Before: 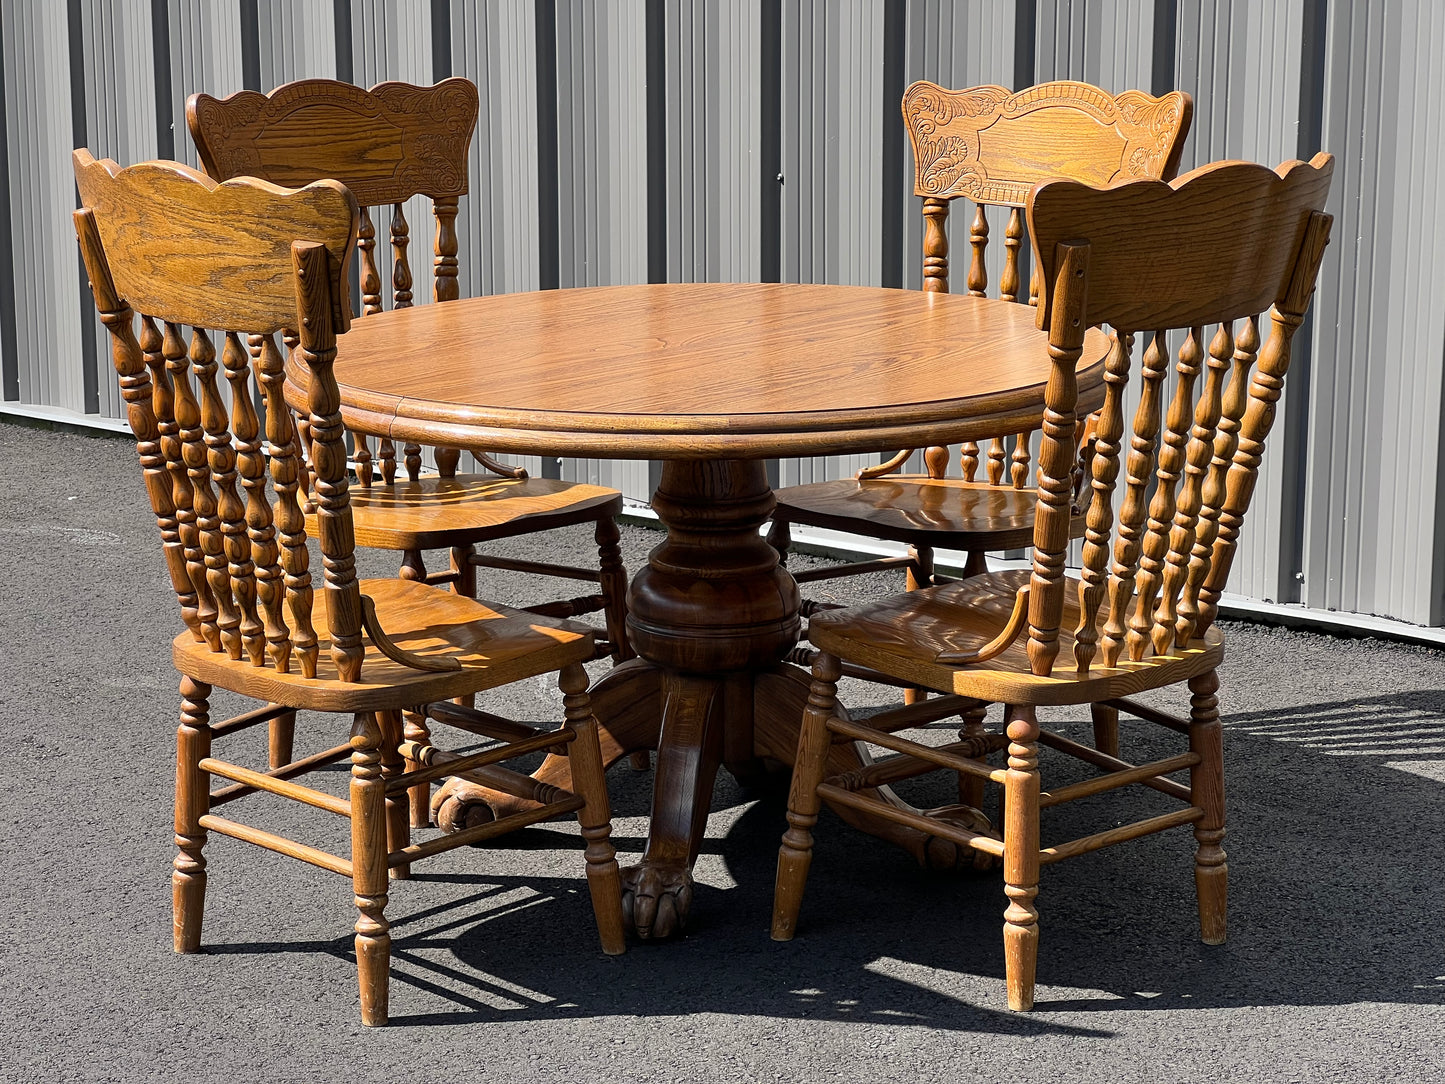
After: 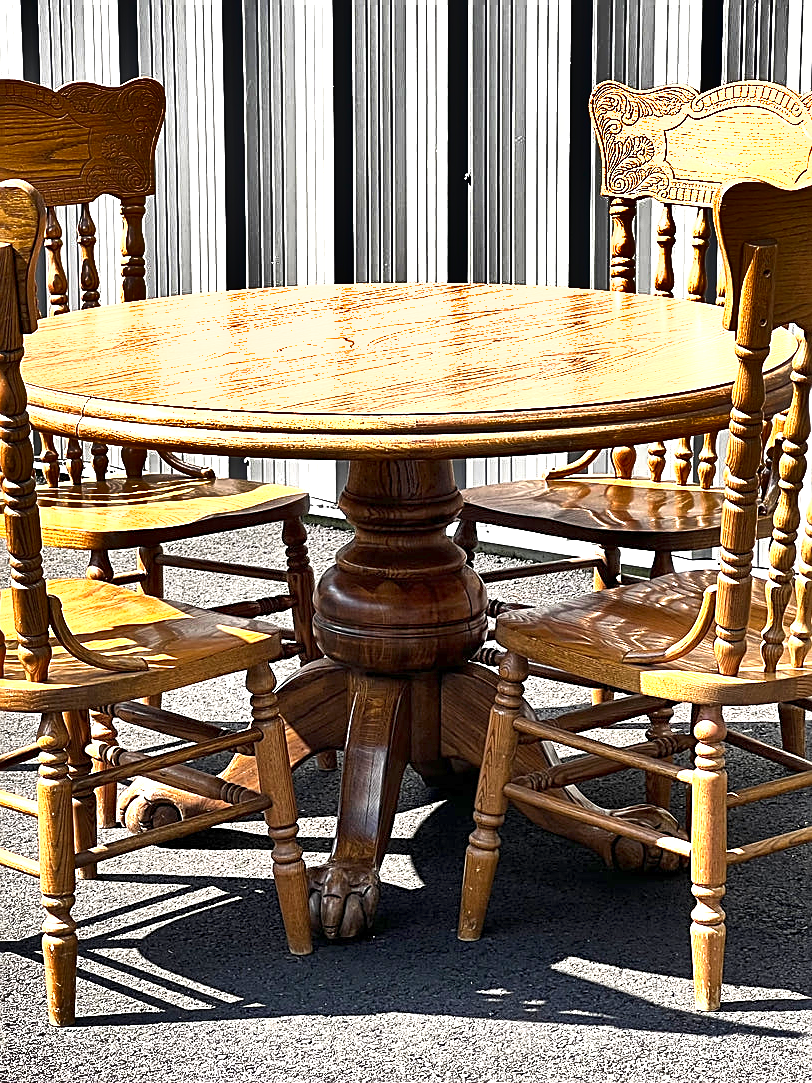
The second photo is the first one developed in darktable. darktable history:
sharpen: amount 0.735
crop: left 21.7%, right 22.038%, bottom 0.003%
shadows and highlights: shadows 20.86, highlights -81.4, soften with gaussian
exposure: exposure 1.509 EV, compensate highlight preservation false
